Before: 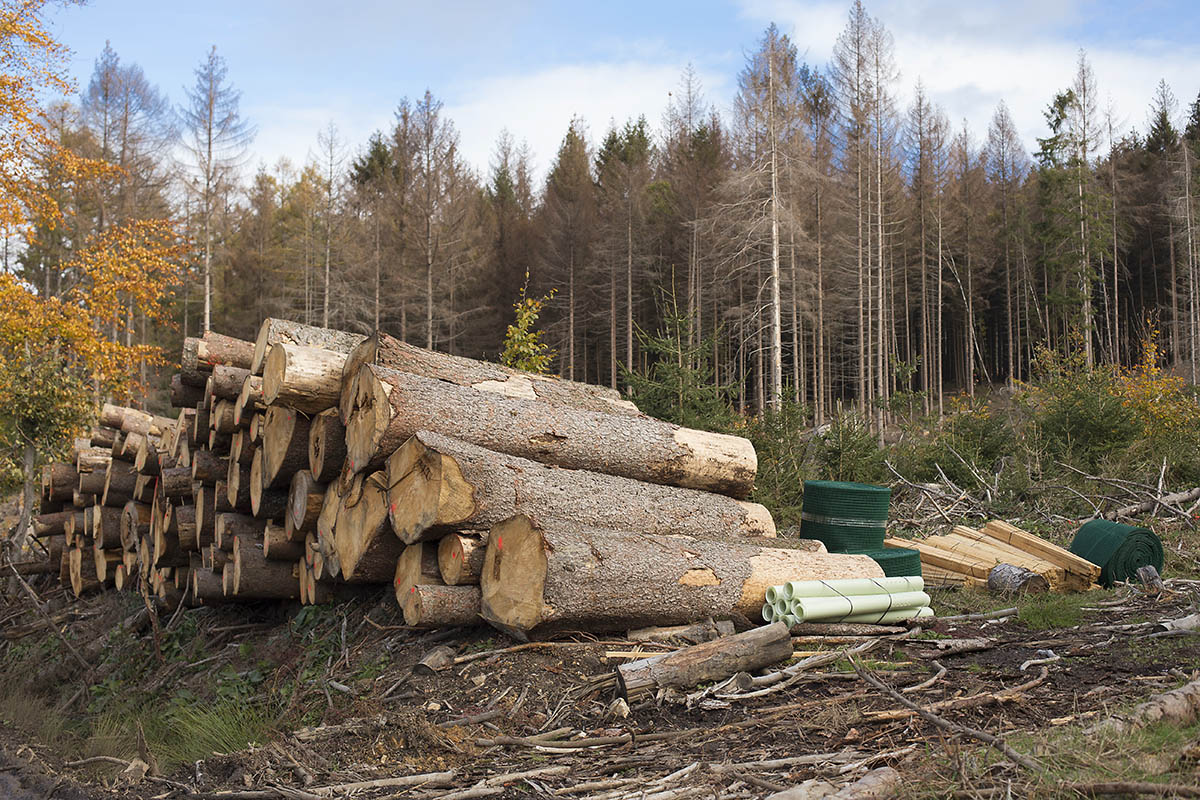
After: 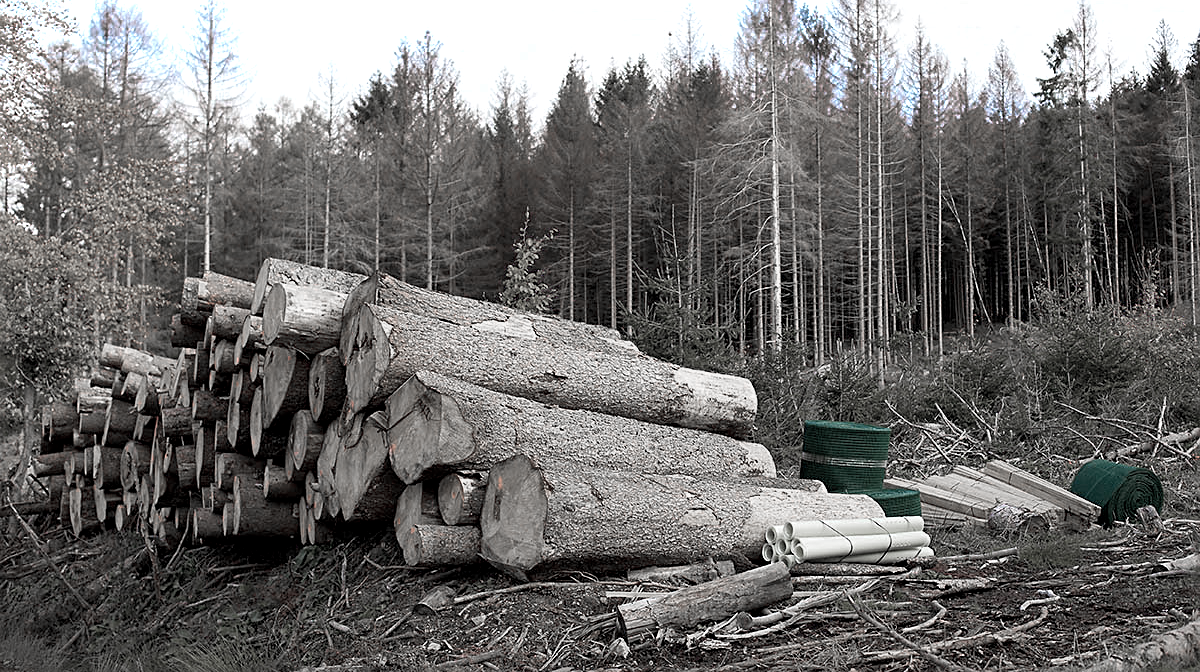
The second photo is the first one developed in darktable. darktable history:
shadows and highlights: shadows 3.3, highlights -18.89, soften with gaussian
crop: top 7.591%, bottom 8.321%
exposure: black level correction 0.005, exposure 0.017 EV, compensate exposure bias true, compensate highlight preservation false
color zones: curves: ch0 [(0, 0.613) (0.01, 0.613) (0.245, 0.448) (0.498, 0.529) (0.642, 0.665) (0.879, 0.777) (0.99, 0.613)]; ch1 [(0, 0.272) (0.219, 0.127) (0.724, 0.346)], mix 29.95%
levels: levels [0, 0.492, 0.984]
color balance rgb: linear chroma grading › global chroma 15.573%, perceptual saturation grading › global saturation 19.999%
sharpen: on, module defaults
